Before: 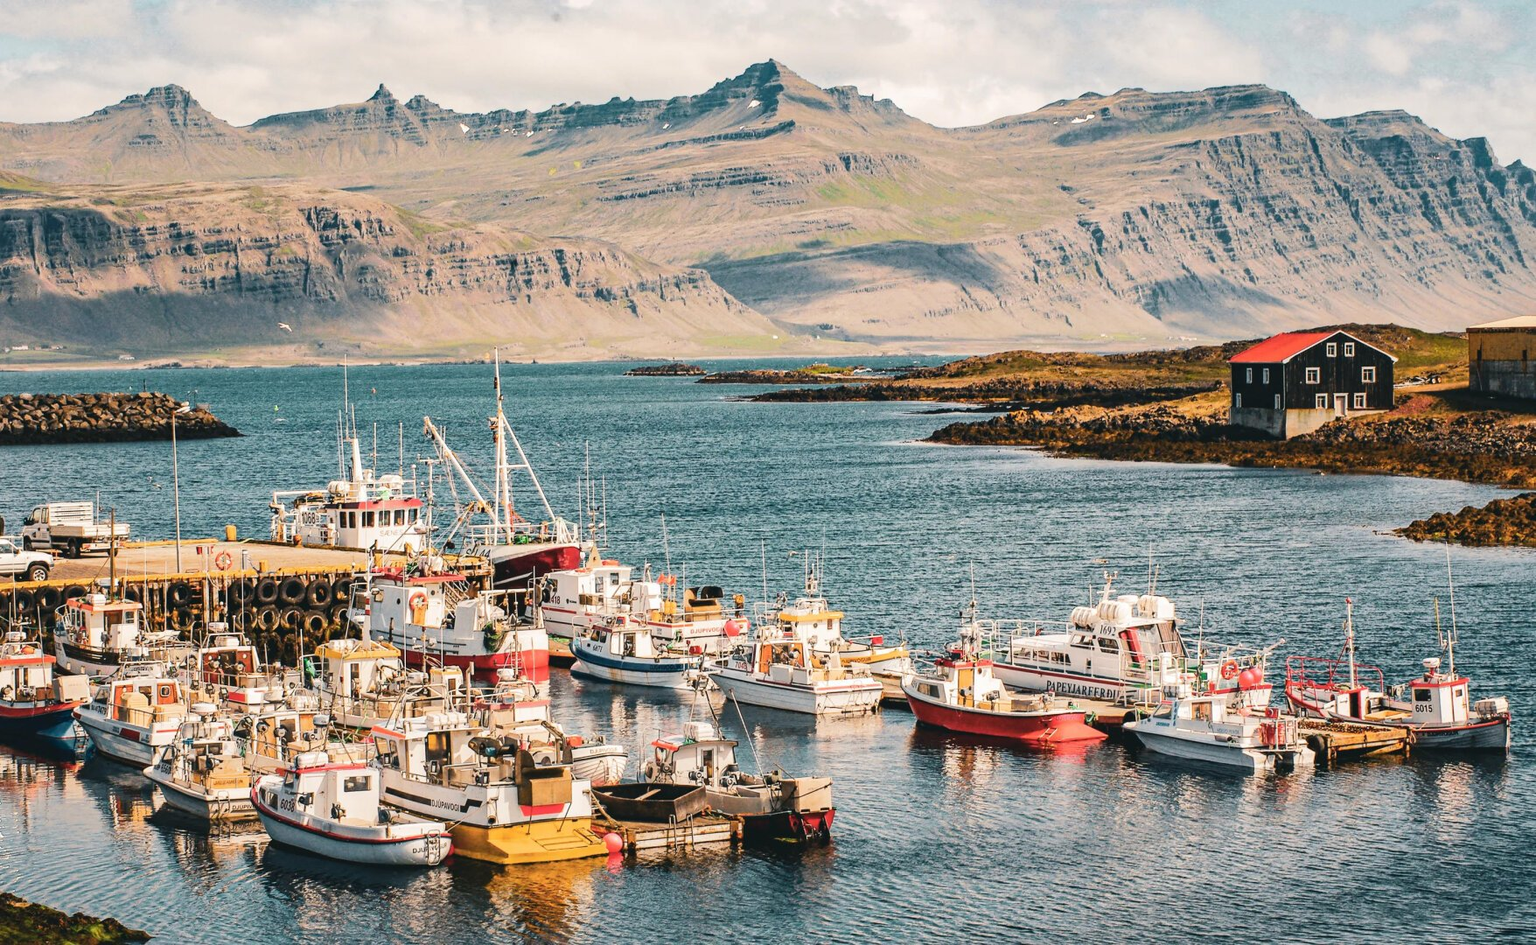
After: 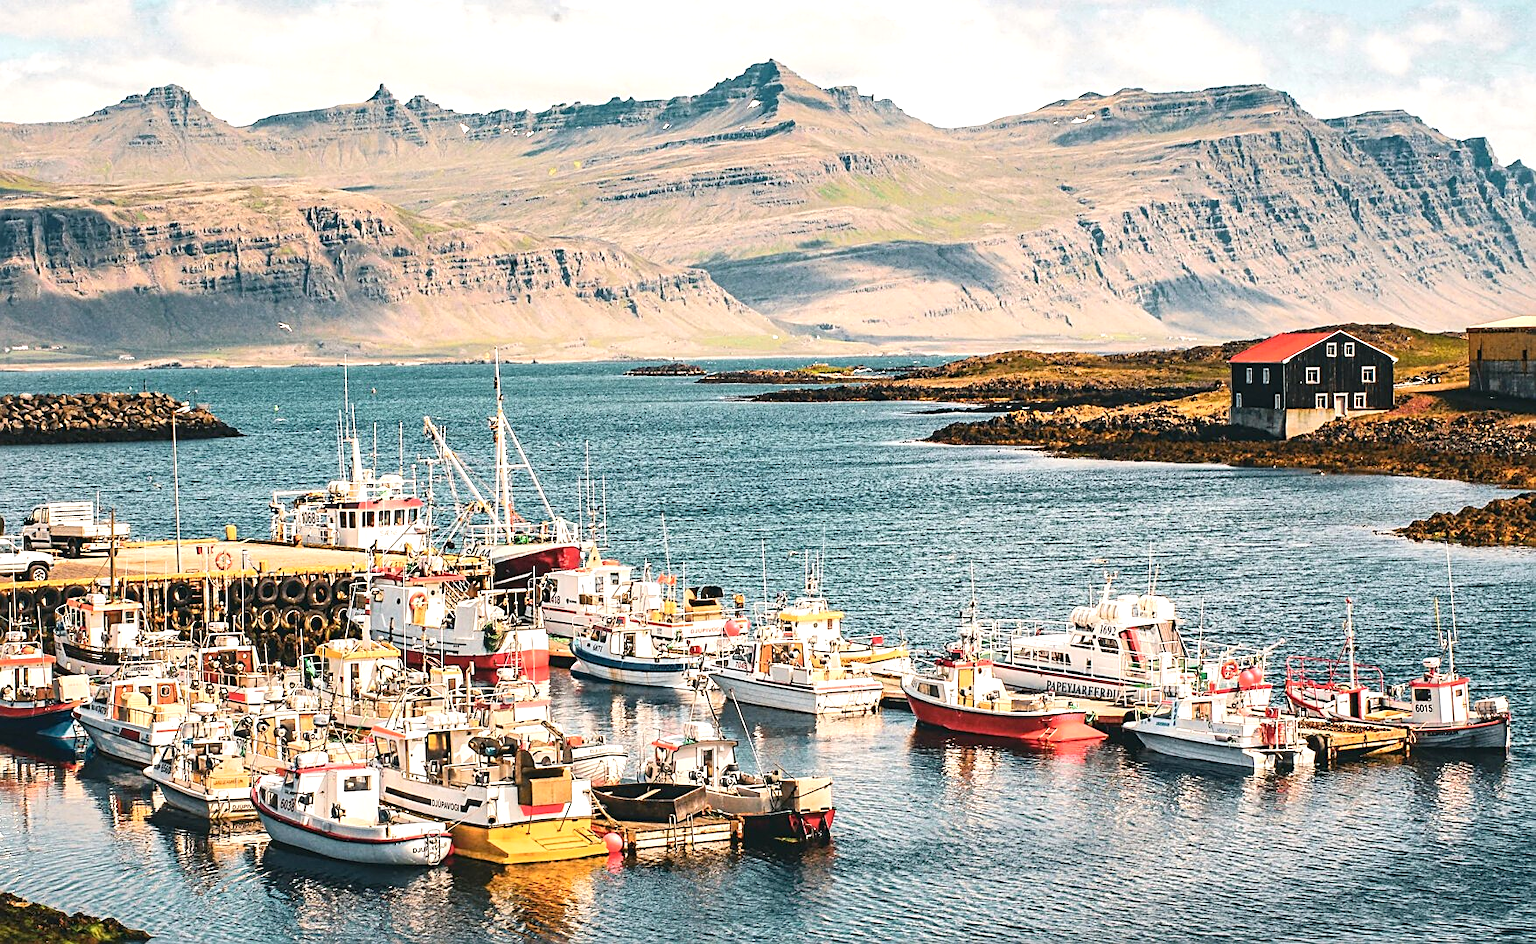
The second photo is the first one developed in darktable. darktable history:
exposure: black level correction 0.001, exposure 0.499 EV, compensate highlight preservation false
sharpen: on, module defaults
